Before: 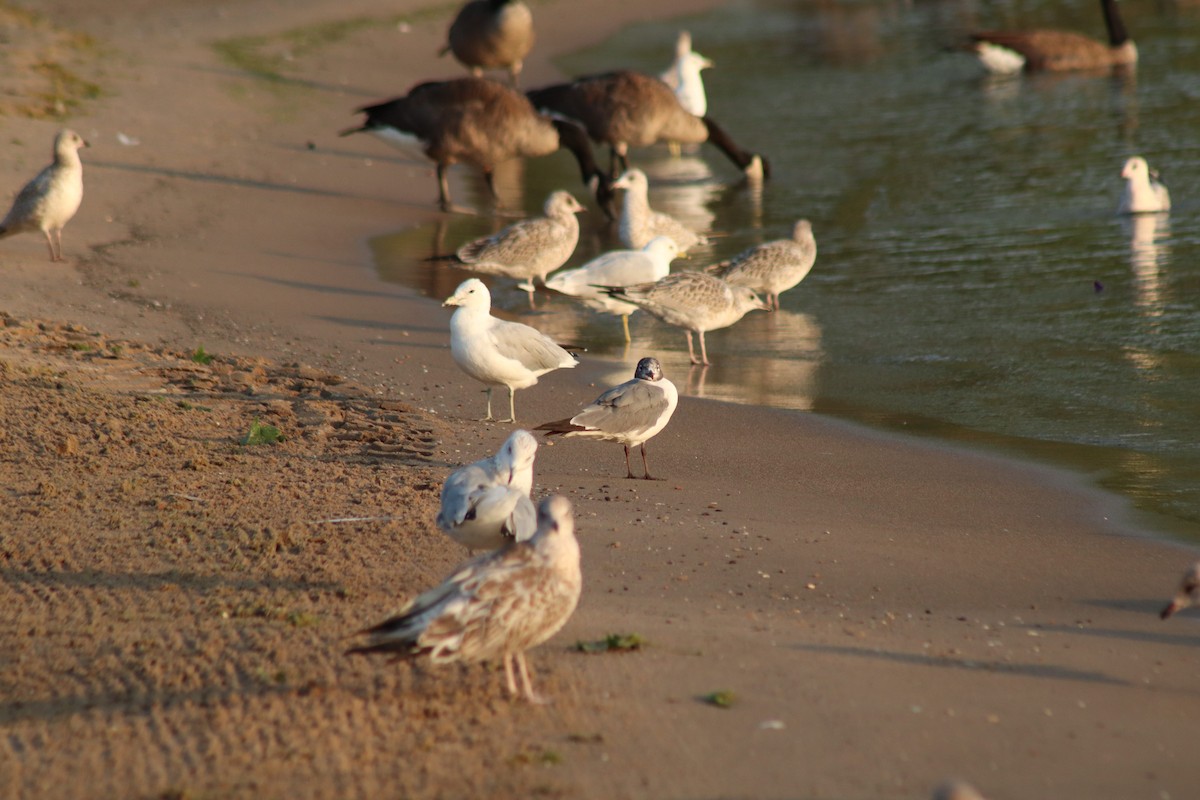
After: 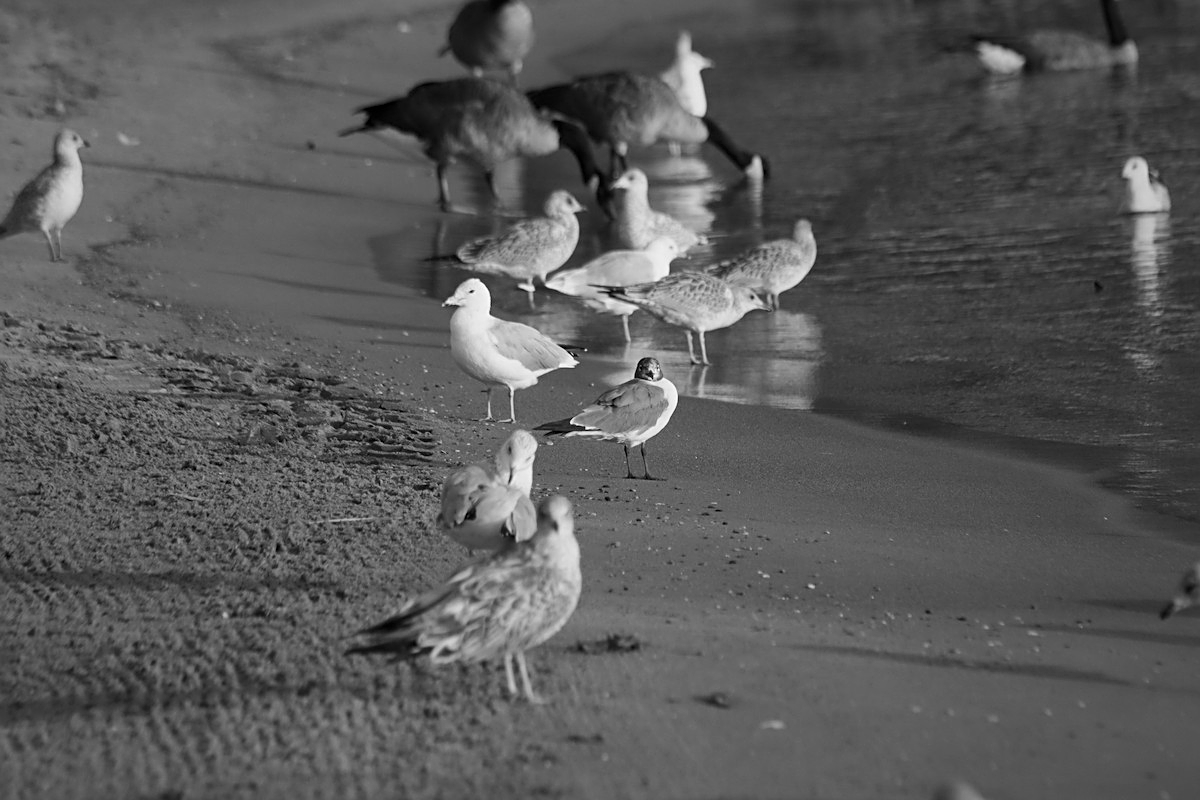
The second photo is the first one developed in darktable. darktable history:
tone curve: curves: ch0 [(0, 0) (0.003, 0.003) (0.011, 0.011) (0.025, 0.025) (0.044, 0.044) (0.069, 0.069) (0.1, 0.099) (0.136, 0.135) (0.177, 0.177) (0.224, 0.224) (0.277, 0.276) (0.335, 0.334) (0.399, 0.398) (0.468, 0.467) (0.543, 0.547) (0.623, 0.626) (0.709, 0.712) (0.801, 0.802) (0.898, 0.898) (1, 1)], preserve colors none
local contrast: mode bilateral grid, contrast 20, coarseness 50, detail 120%, midtone range 0.2
monochrome: a -74.22, b 78.2
sharpen: on, module defaults
vignetting: fall-off start 18.21%, fall-off radius 137.95%, brightness -0.207, center (-0.078, 0.066), width/height ratio 0.62, shape 0.59
